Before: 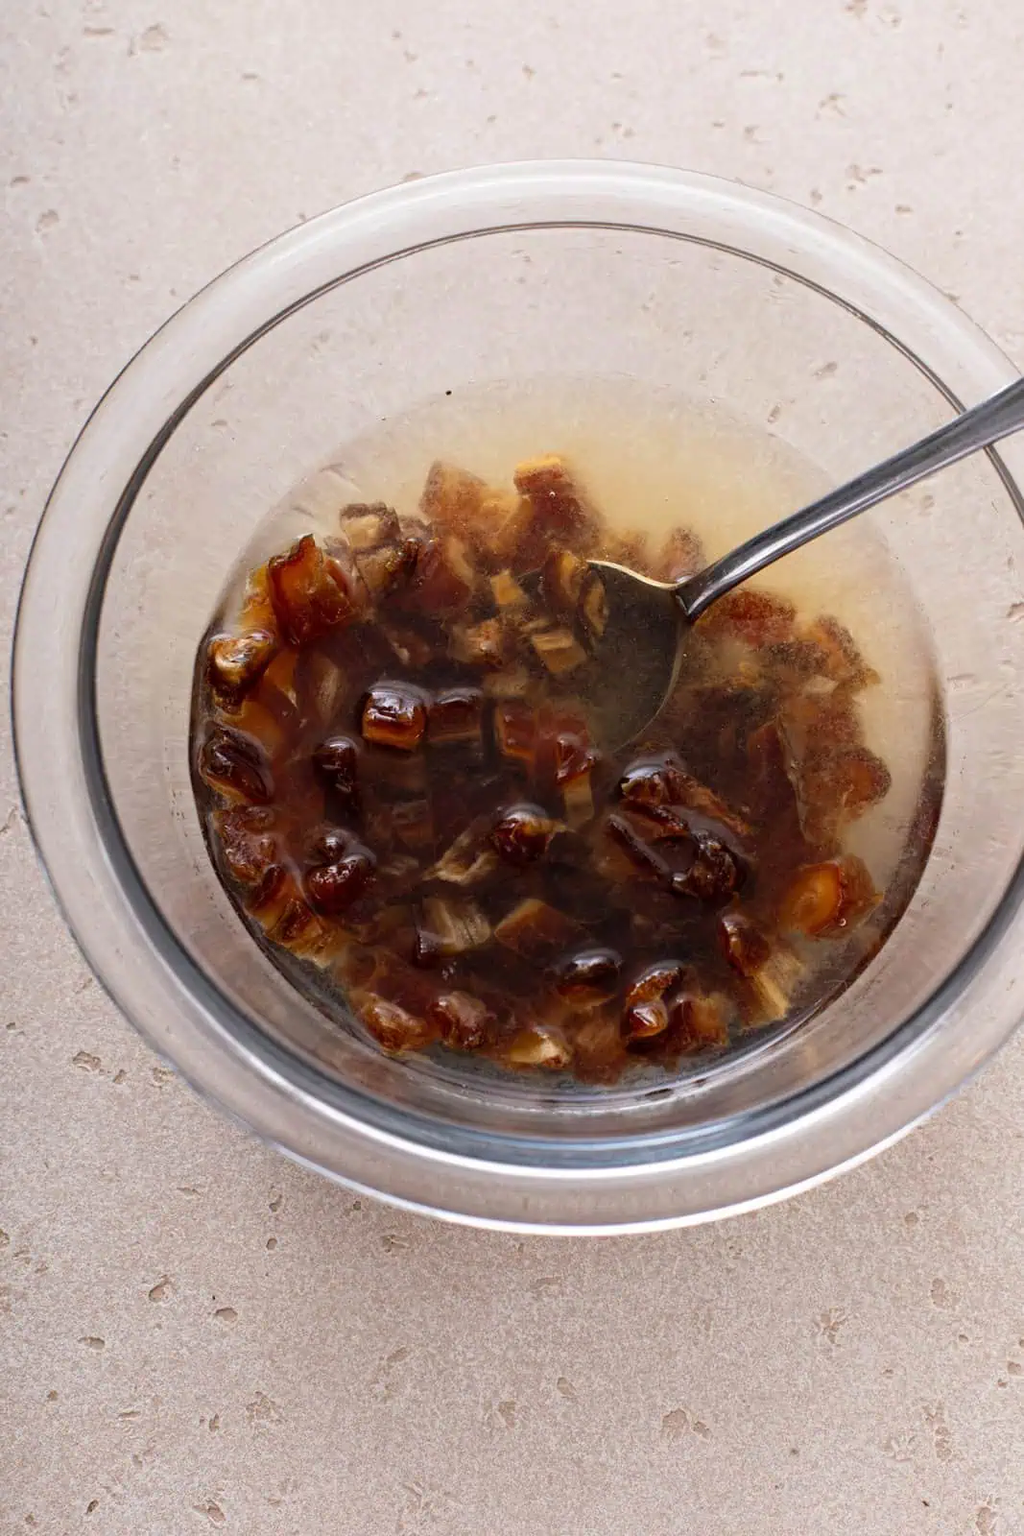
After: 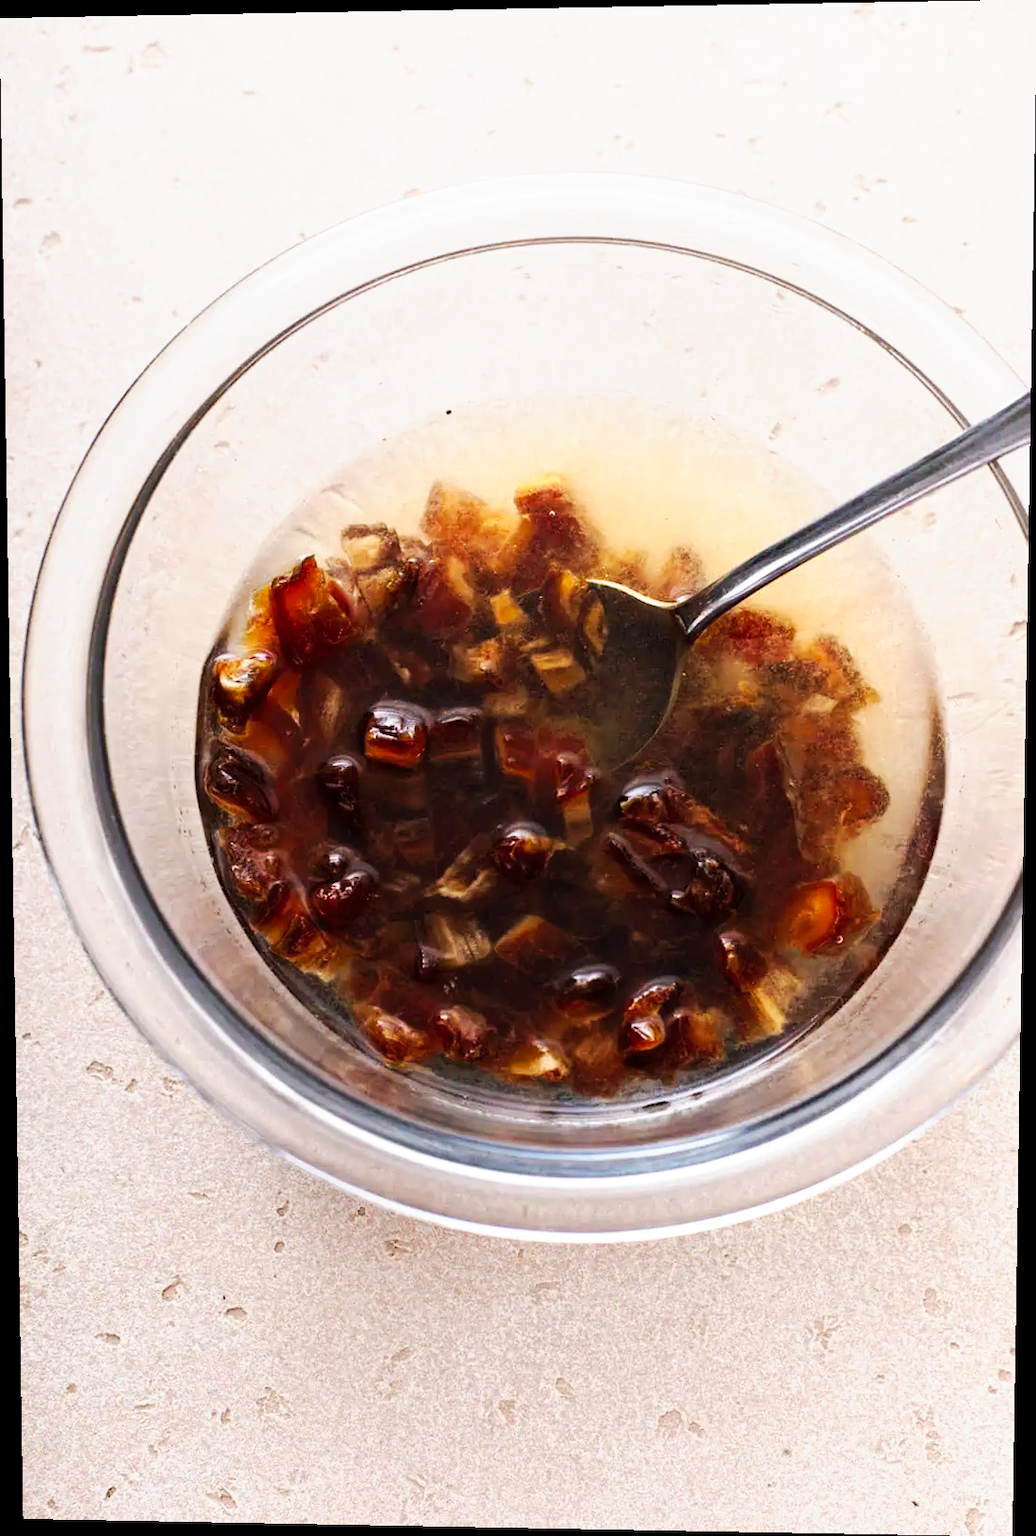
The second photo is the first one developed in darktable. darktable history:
rotate and perspective: lens shift (vertical) 0.048, lens shift (horizontal) -0.024, automatic cropping off
tone curve: curves: ch0 [(0, 0) (0.003, 0.003) (0.011, 0.009) (0.025, 0.022) (0.044, 0.037) (0.069, 0.051) (0.1, 0.079) (0.136, 0.114) (0.177, 0.152) (0.224, 0.212) (0.277, 0.281) (0.335, 0.358) (0.399, 0.459) (0.468, 0.573) (0.543, 0.684) (0.623, 0.779) (0.709, 0.866) (0.801, 0.949) (0.898, 0.98) (1, 1)], preserve colors none
